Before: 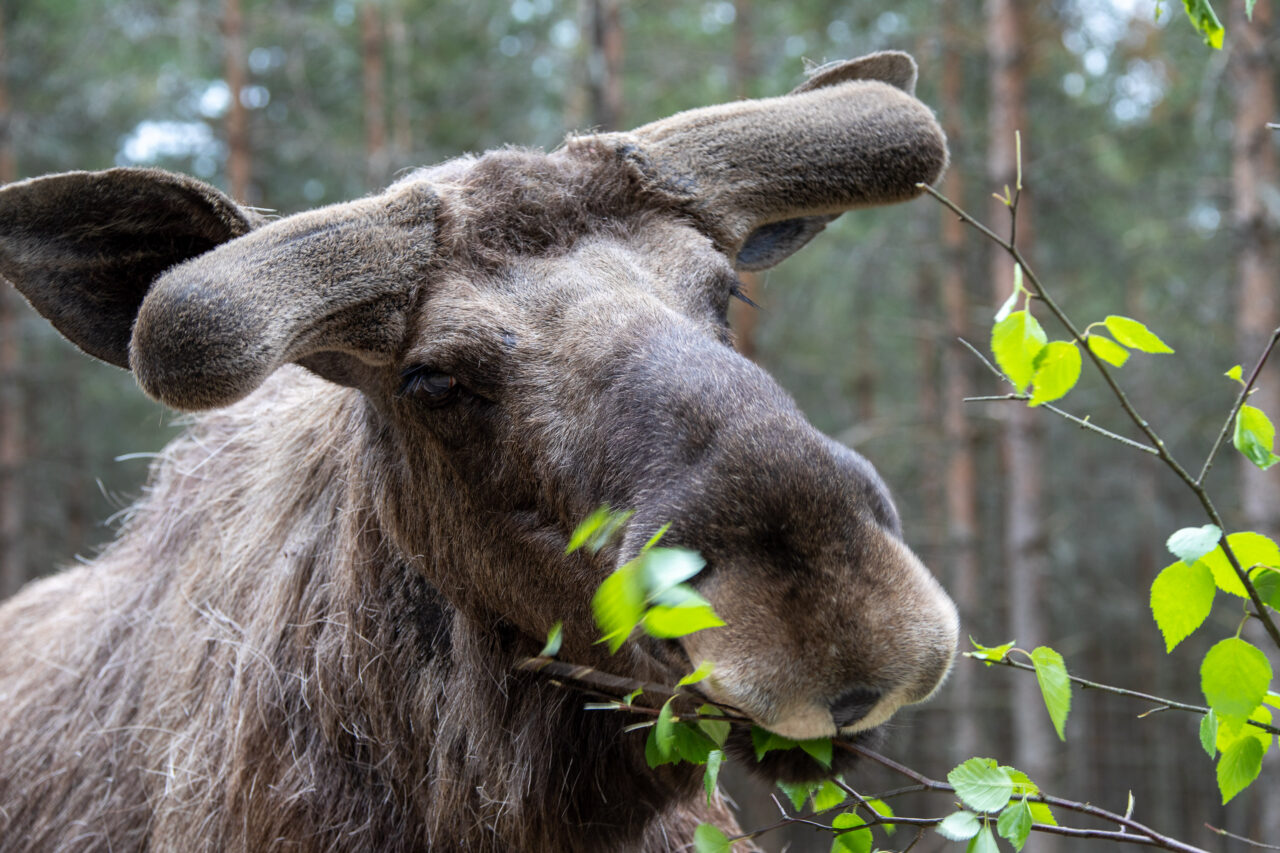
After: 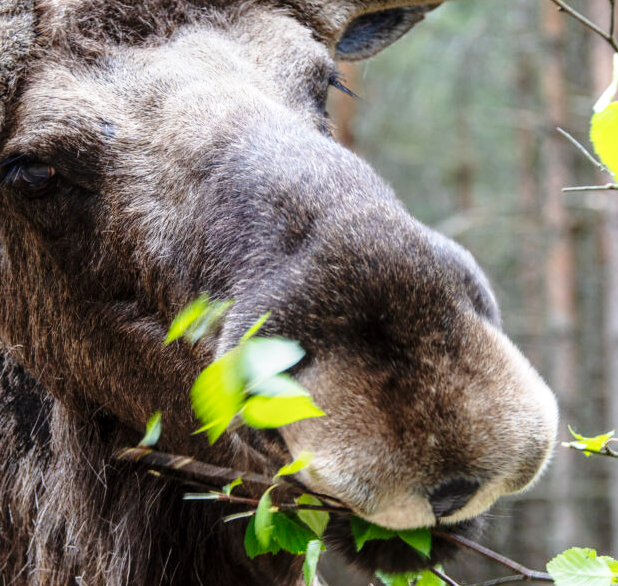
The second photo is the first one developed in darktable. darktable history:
crop: left 31.379%, top 24.658%, right 20.326%, bottom 6.628%
contrast equalizer: octaves 7, y [[0.6 ×6], [0.55 ×6], [0 ×6], [0 ×6], [0 ×6]], mix -0.3
local contrast: on, module defaults
base curve: curves: ch0 [(0, 0) (0.028, 0.03) (0.121, 0.232) (0.46, 0.748) (0.859, 0.968) (1, 1)], preserve colors none
